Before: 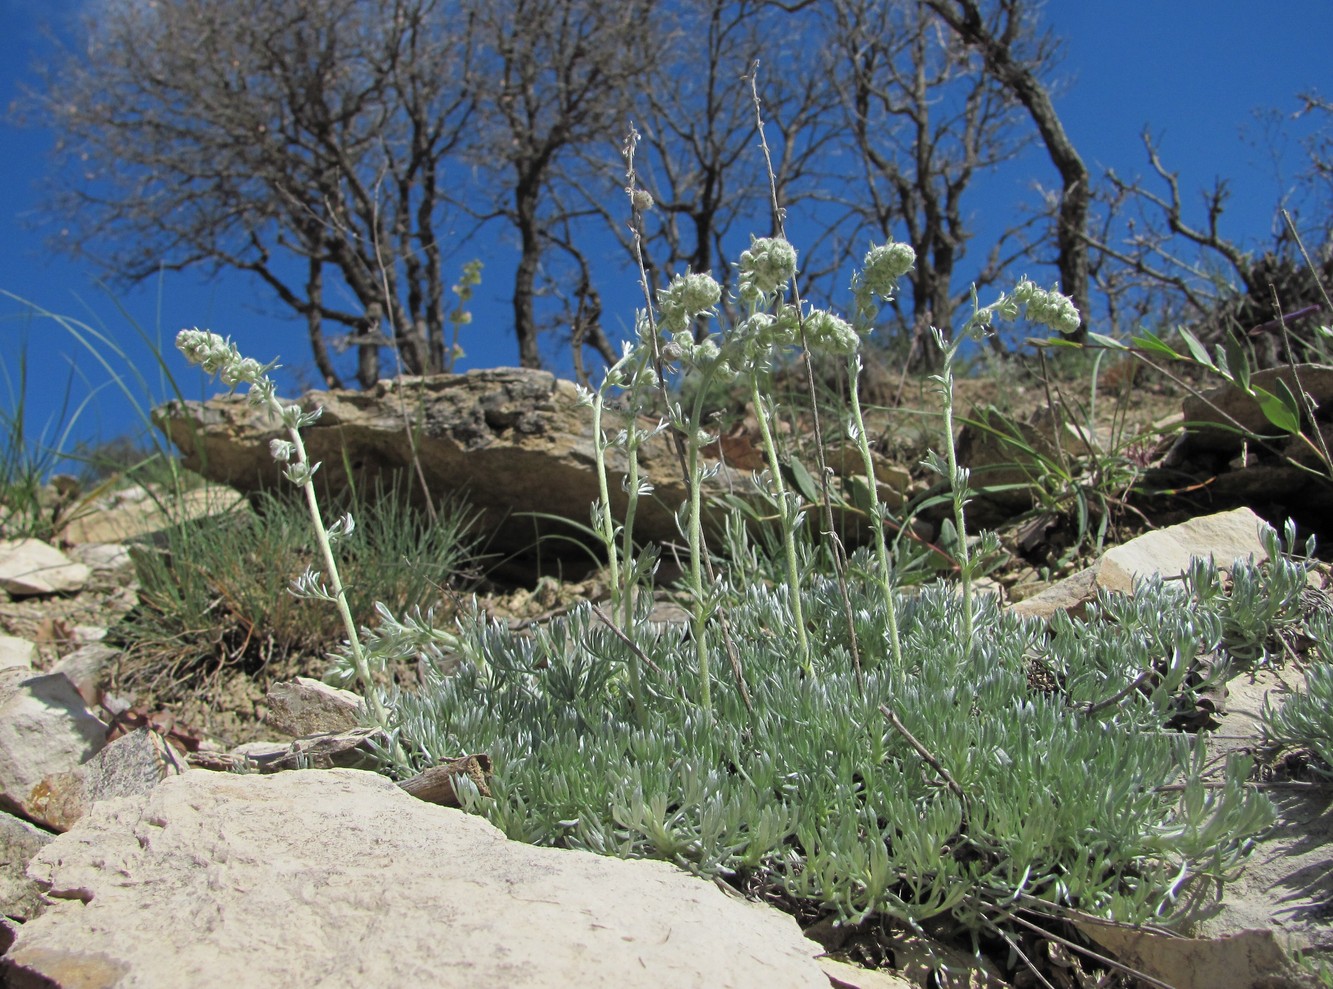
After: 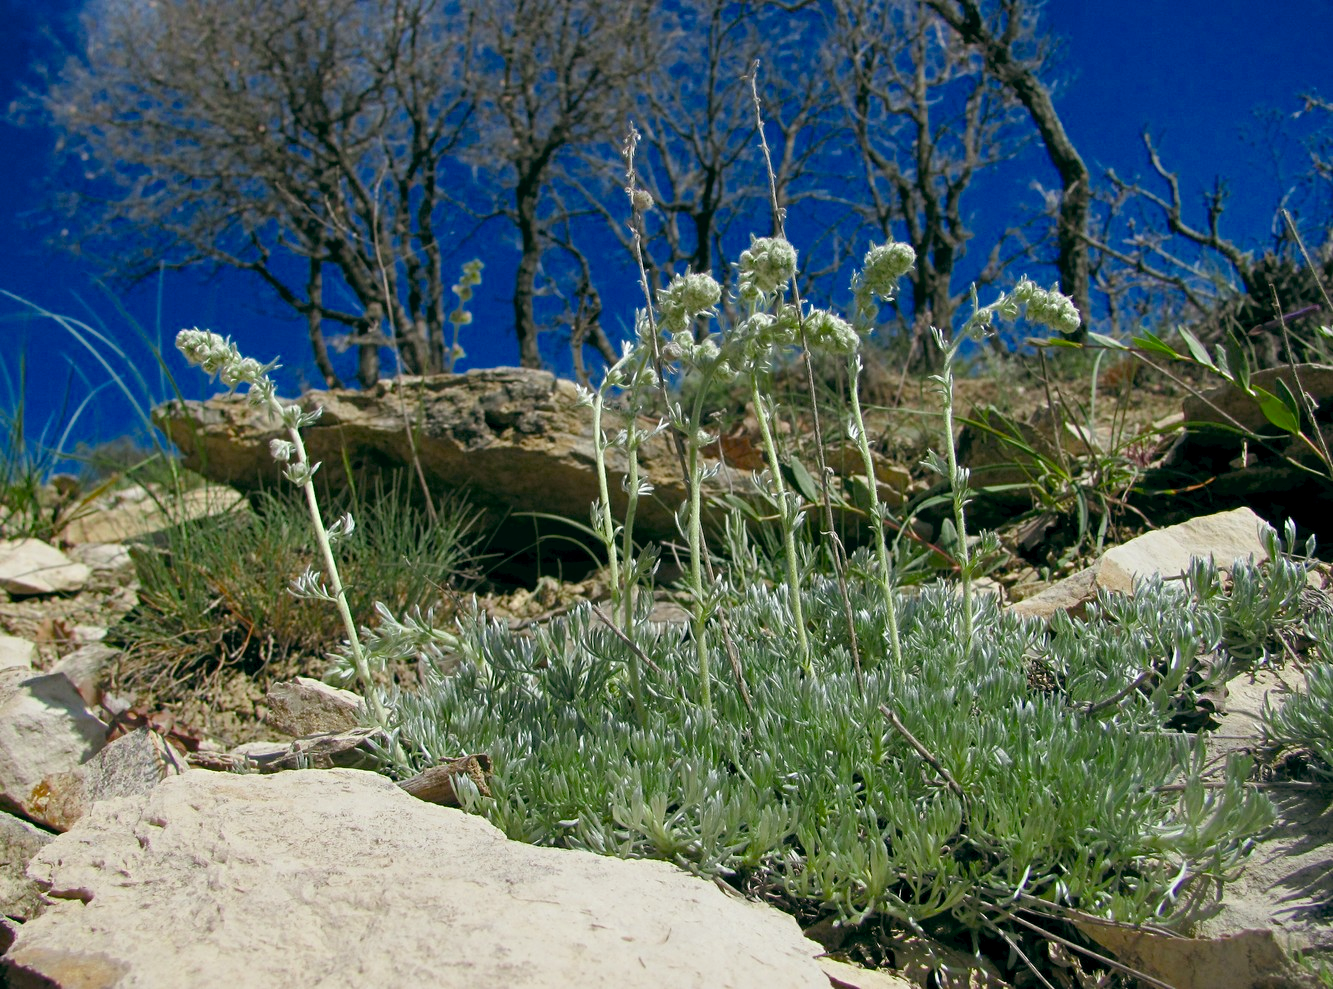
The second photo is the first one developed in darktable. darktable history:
color balance rgb: power › chroma 0.674%, power › hue 60°, global offset › luminance -0.331%, global offset › chroma 0.109%, global offset › hue 167.93°, perceptual saturation grading › global saturation 9.068%, perceptual saturation grading › highlights -13.362%, perceptual saturation grading › mid-tones 14.469%, perceptual saturation grading › shadows 23.854%, global vibrance -1.511%, saturation formula JzAzBz (2021)
